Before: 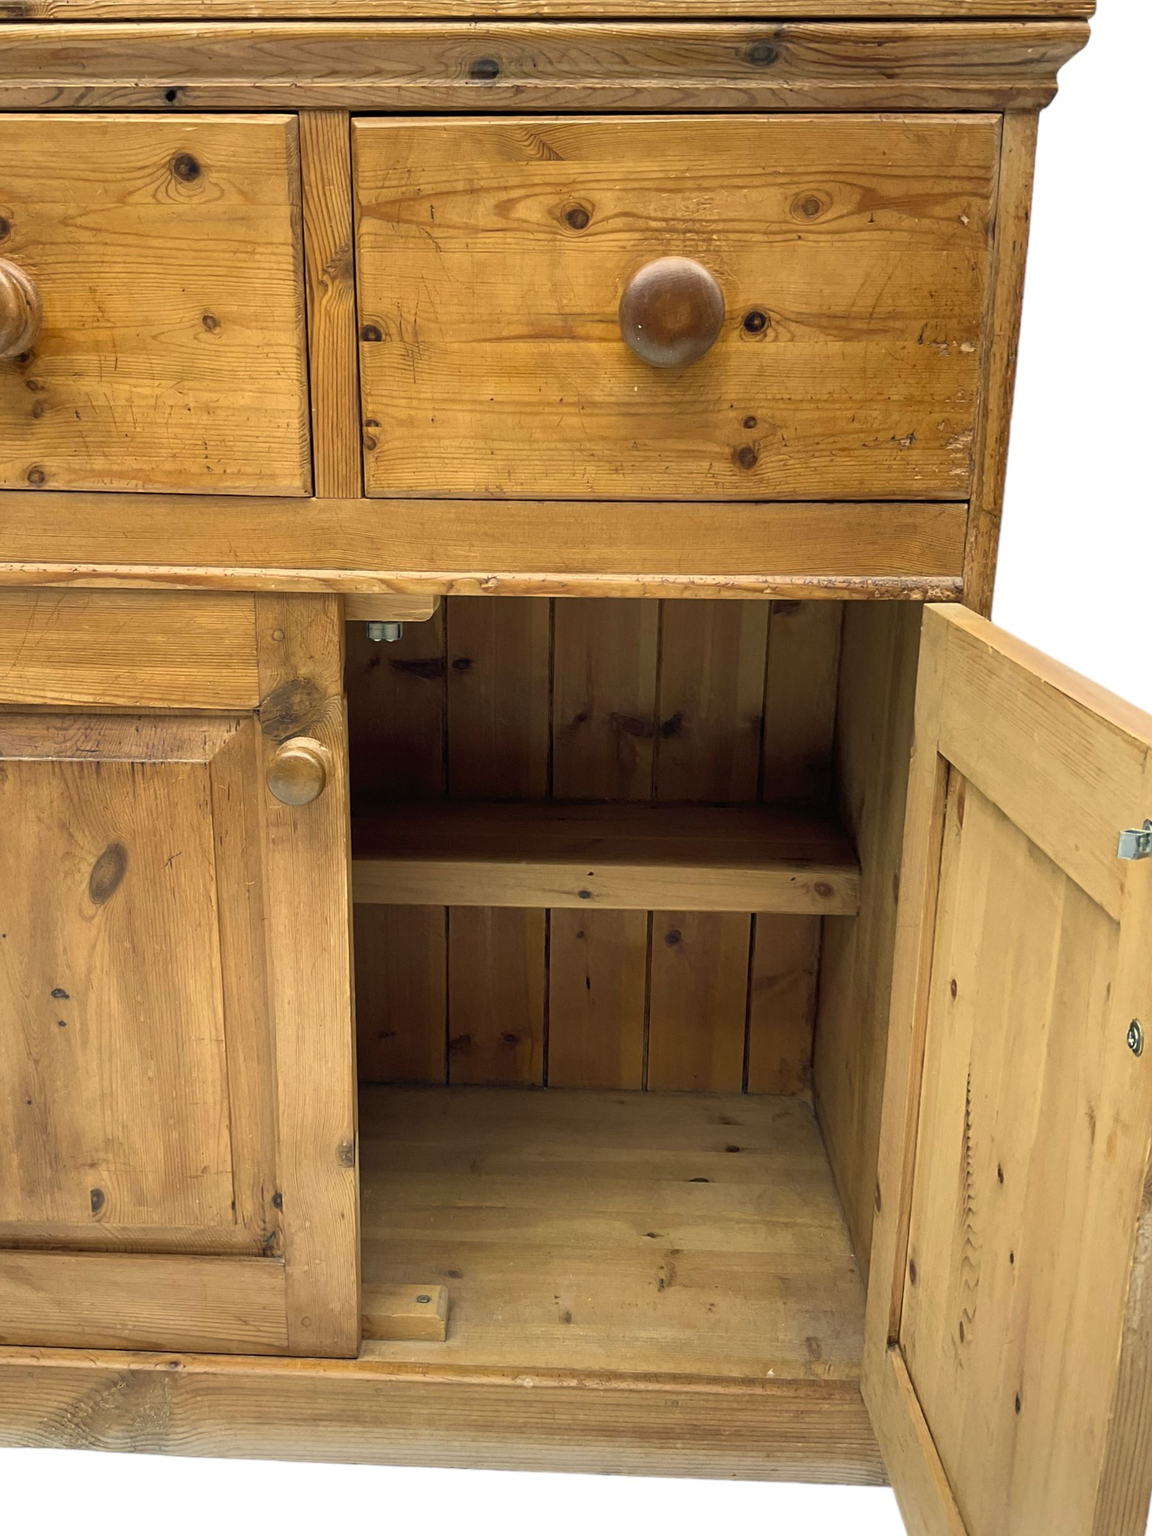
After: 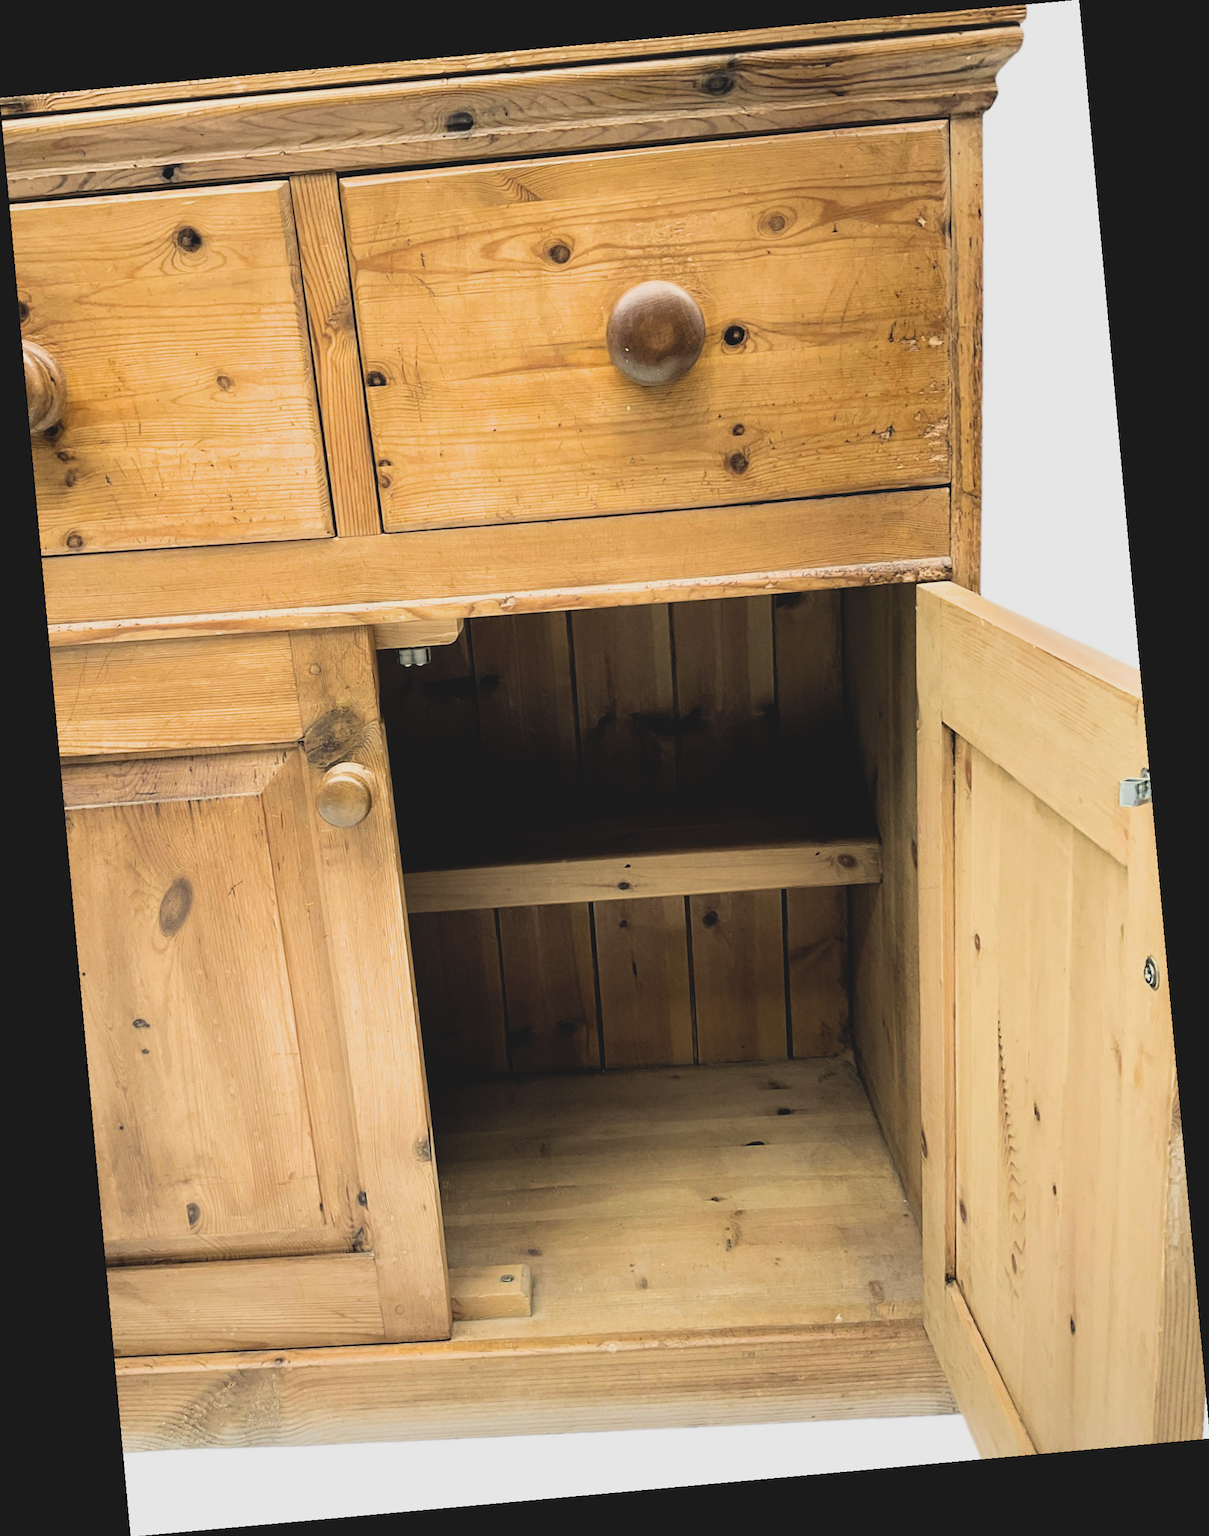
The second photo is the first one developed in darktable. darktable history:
filmic rgb: black relative exposure -5 EV, white relative exposure 3.5 EV, hardness 3.19, contrast 1.2, highlights saturation mix -50%
contrast brightness saturation: contrast -0.15, brightness 0.05, saturation -0.12
rotate and perspective: rotation -5.2°, automatic cropping off
tone equalizer: -8 EV 0.001 EV, -7 EV -0.002 EV, -6 EV 0.002 EV, -5 EV -0.03 EV, -4 EV -0.116 EV, -3 EV -0.169 EV, -2 EV 0.24 EV, -1 EV 0.702 EV, +0 EV 0.493 EV
